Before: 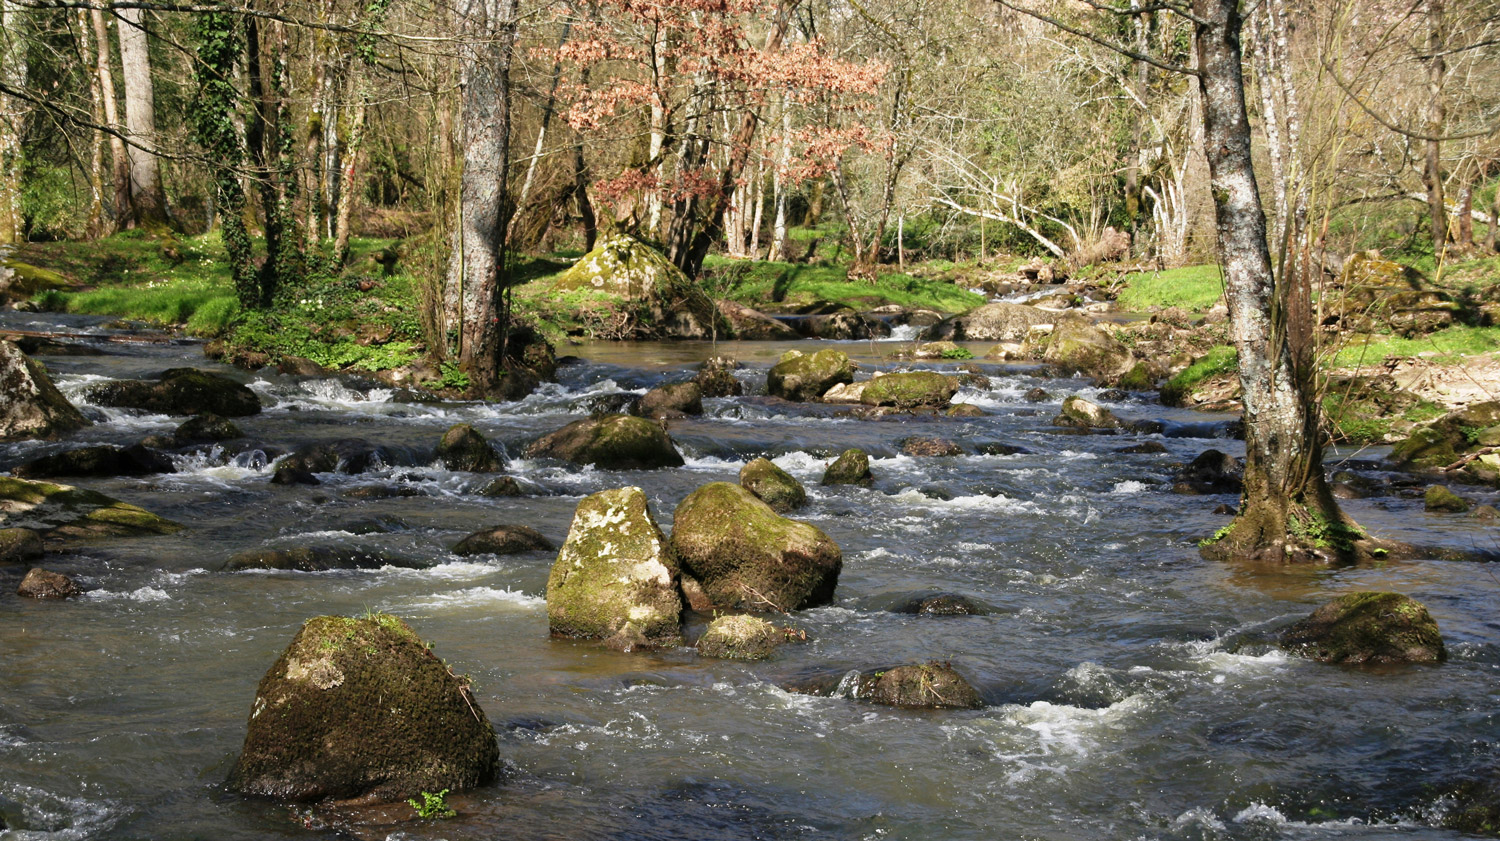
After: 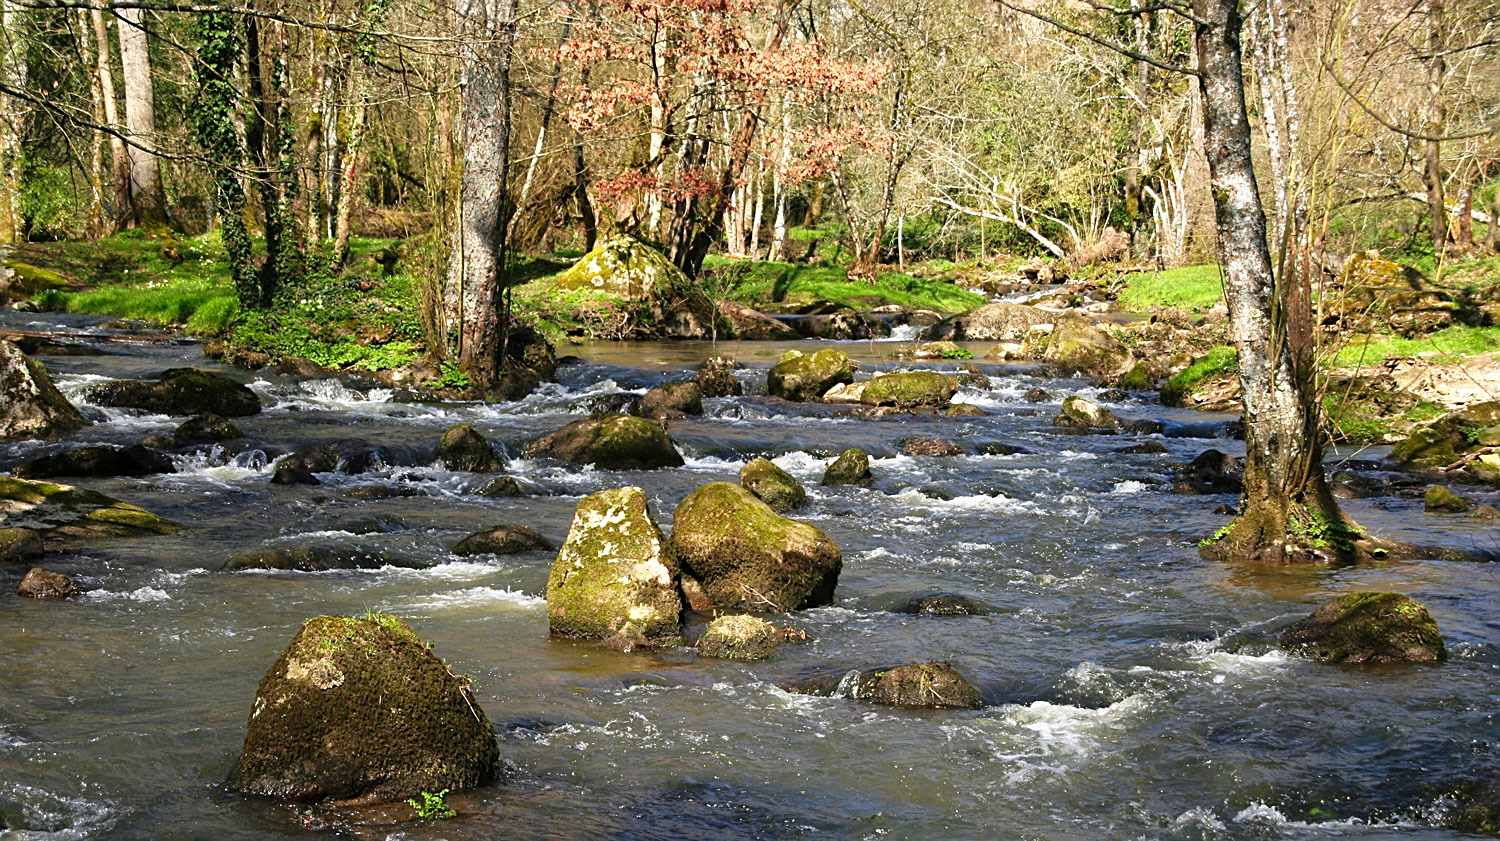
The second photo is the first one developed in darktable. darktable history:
exposure: exposure 0.2 EV, compensate highlight preservation false
sharpen: on, module defaults
color zones: curves: ch0 [(0, 0.613) (0.01, 0.613) (0.245, 0.448) (0.498, 0.529) (0.642, 0.665) (0.879, 0.777) (0.99, 0.613)]; ch1 [(0, 0) (0.143, 0) (0.286, 0) (0.429, 0) (0.571, 0) (0.714, 0) (0.857, 0)], mix -121.96%
